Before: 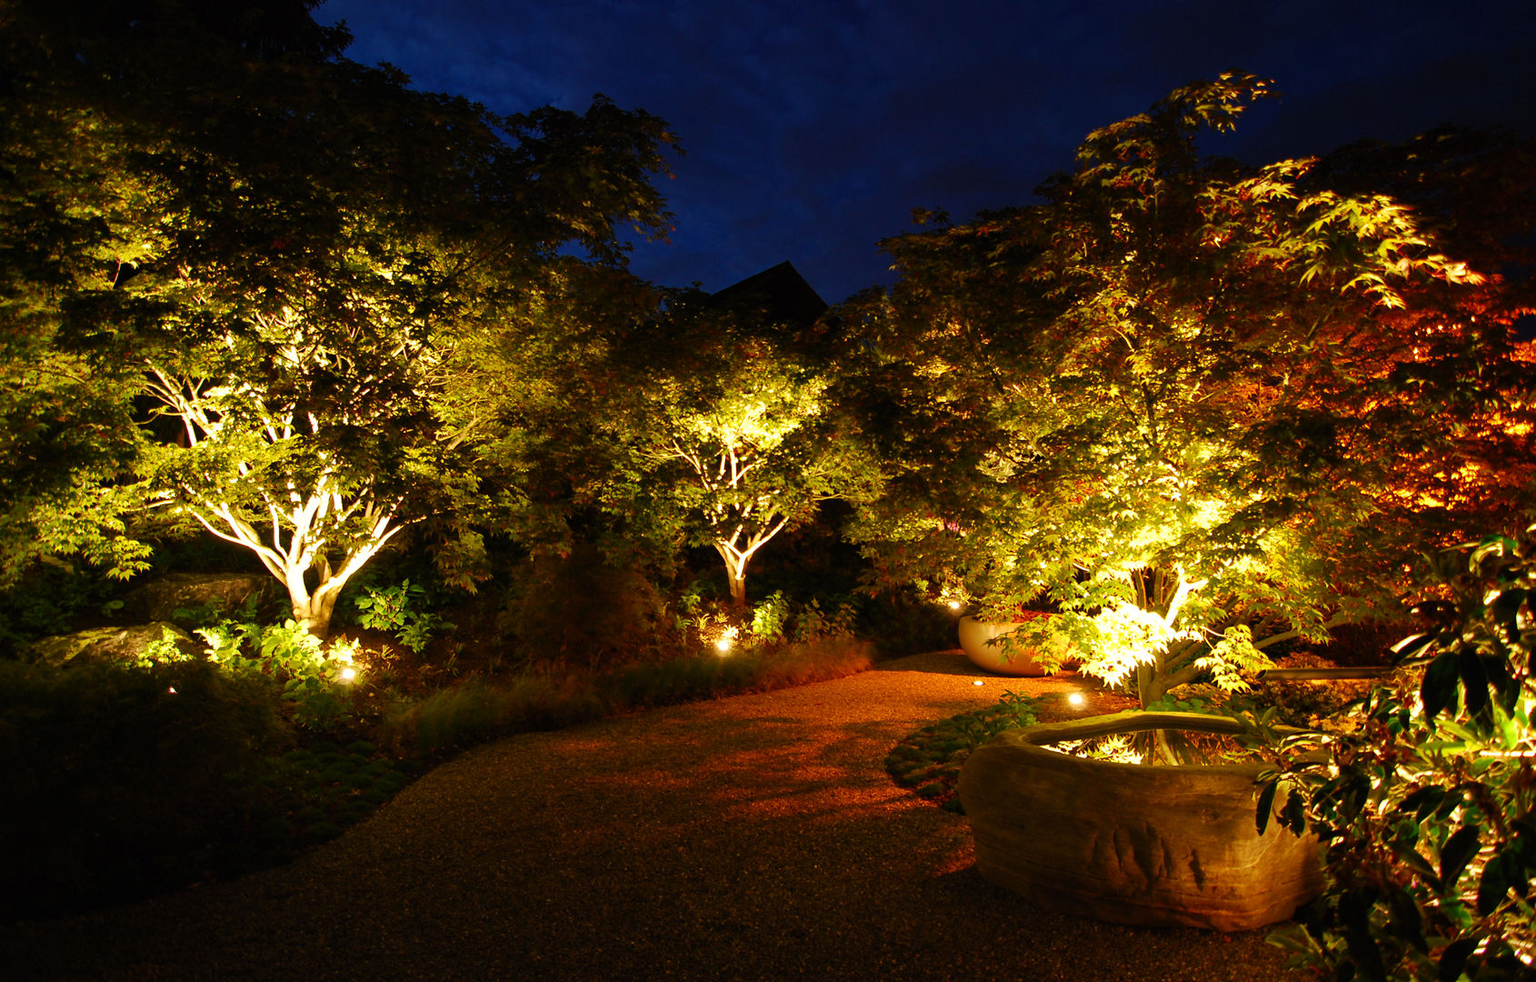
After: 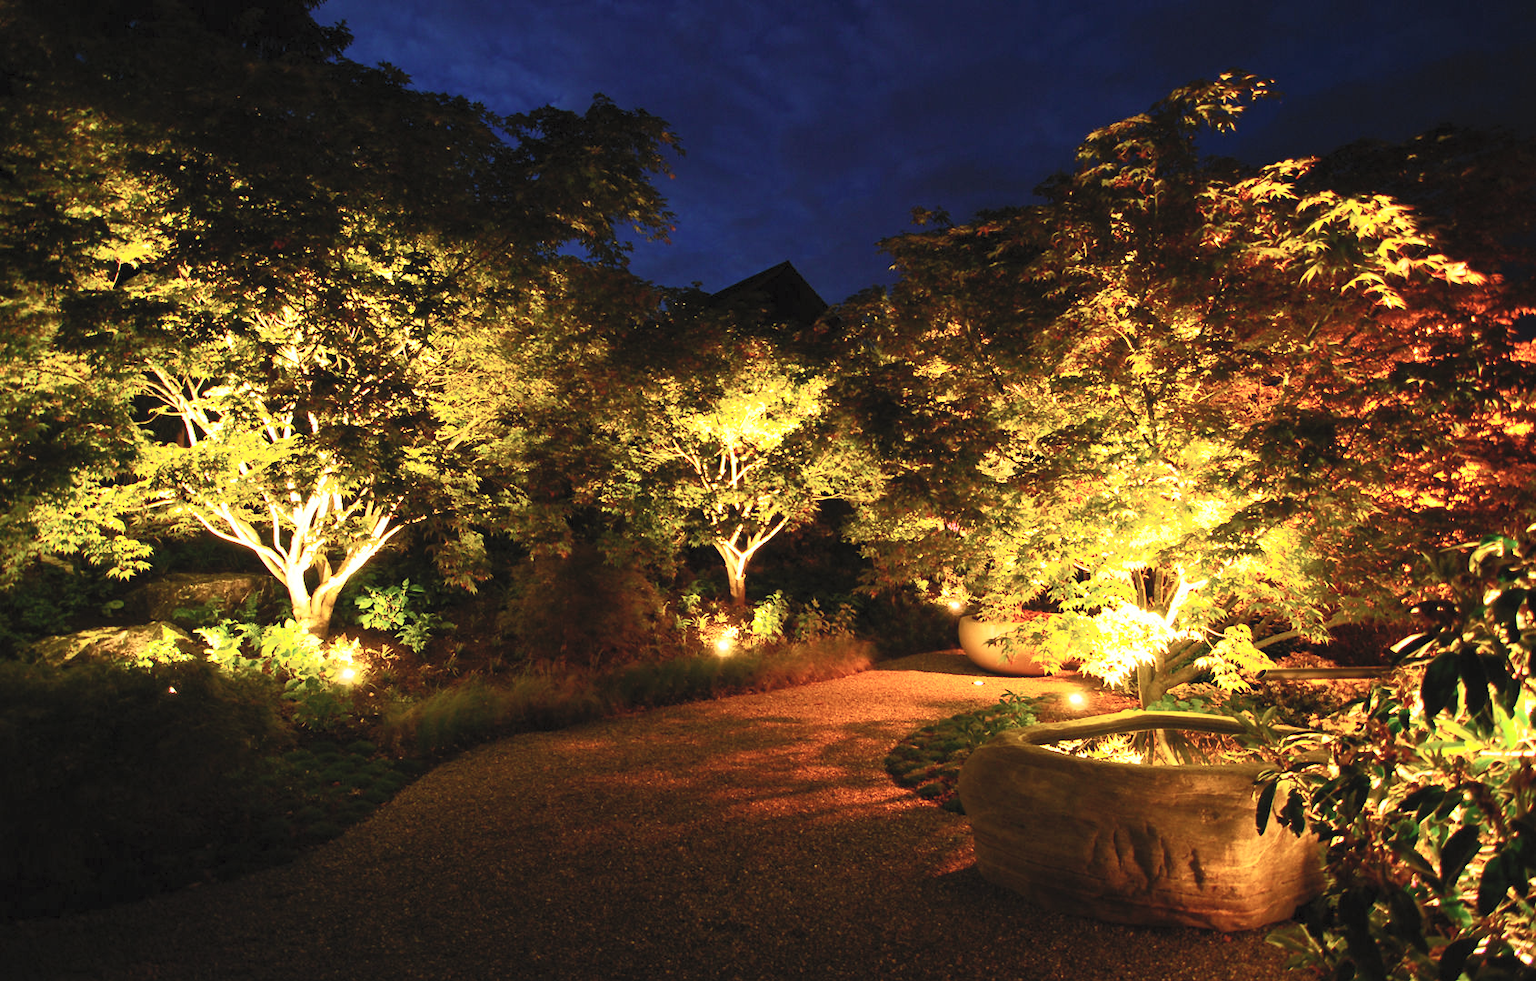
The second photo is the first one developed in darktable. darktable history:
contrast brightness saturation: contrast 0.381, brightness 0.515
